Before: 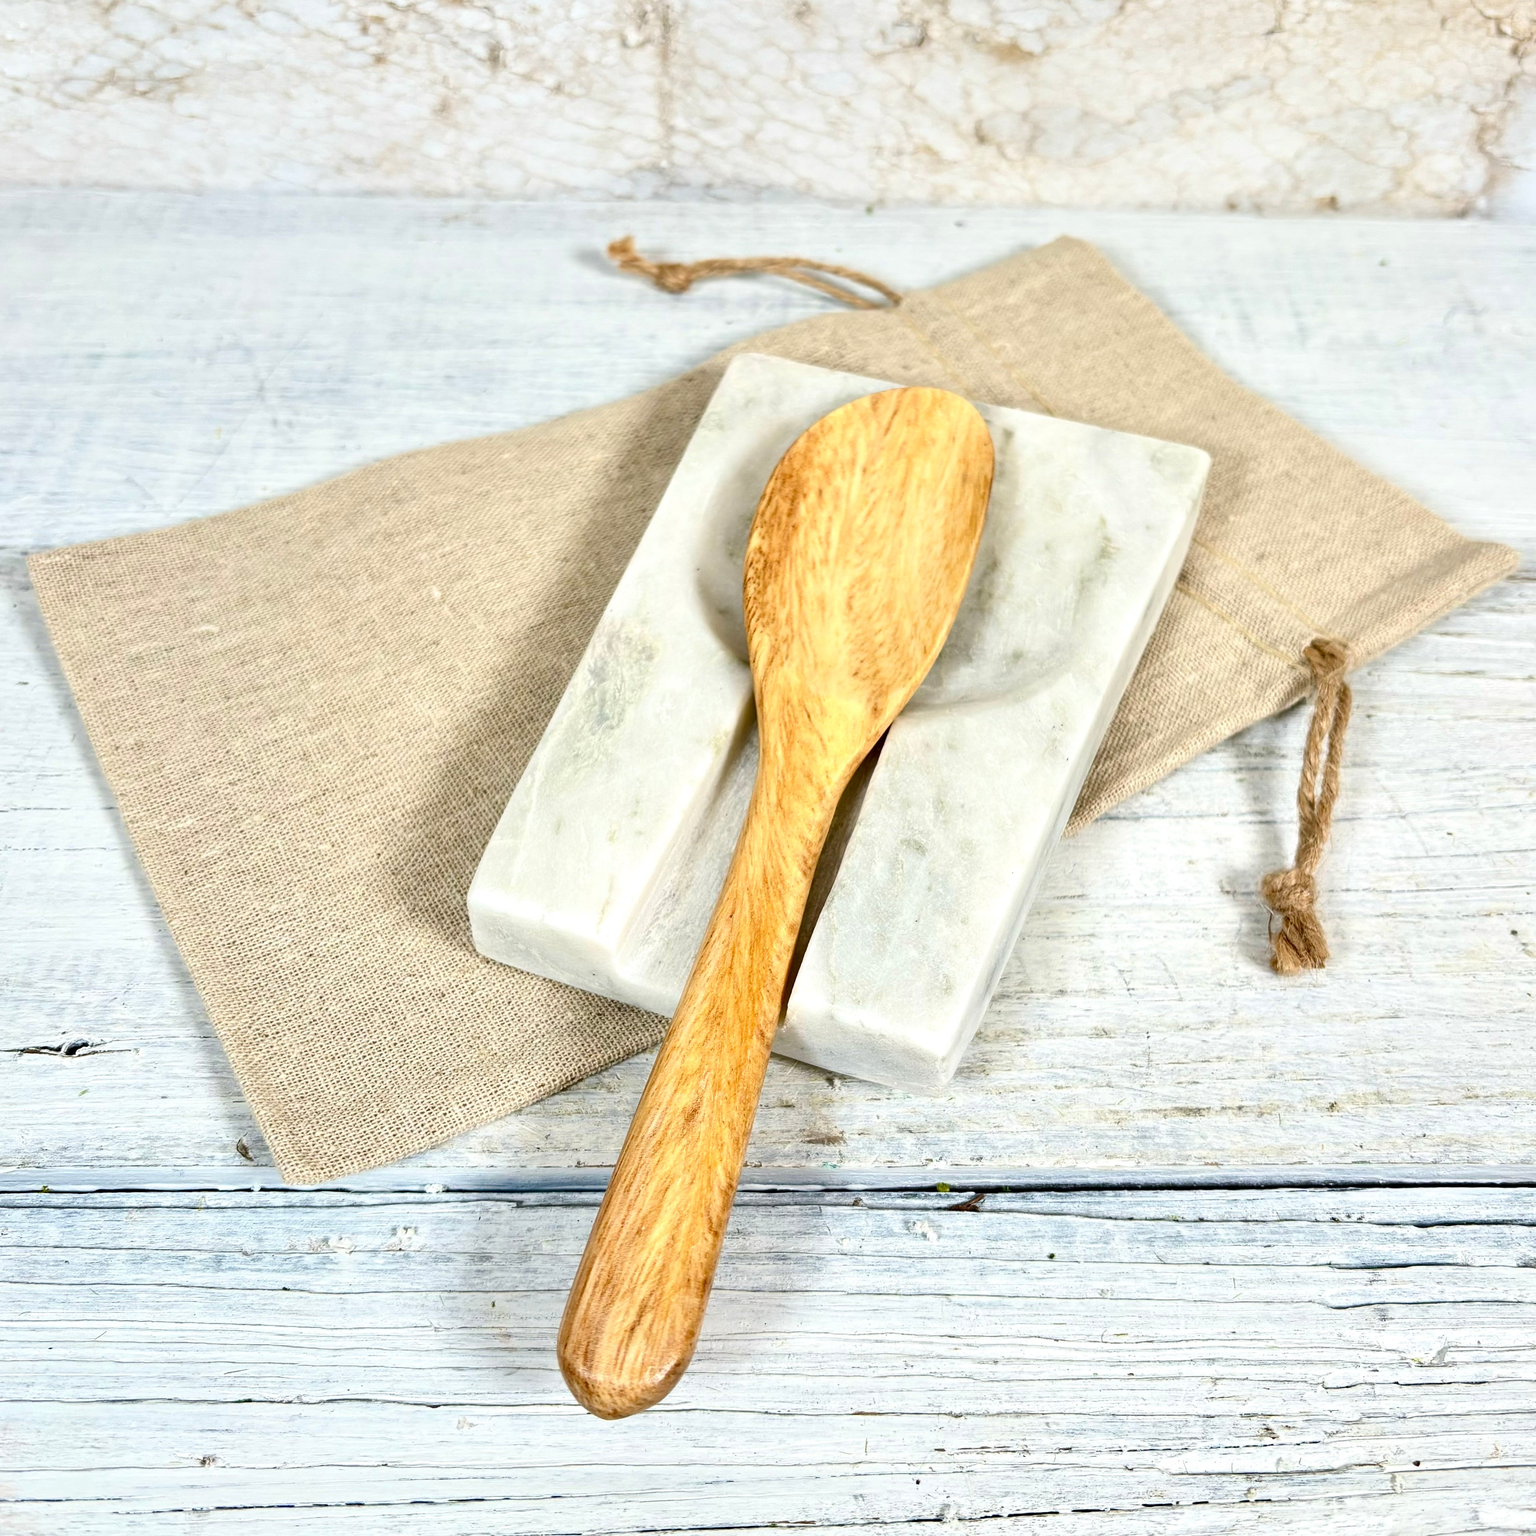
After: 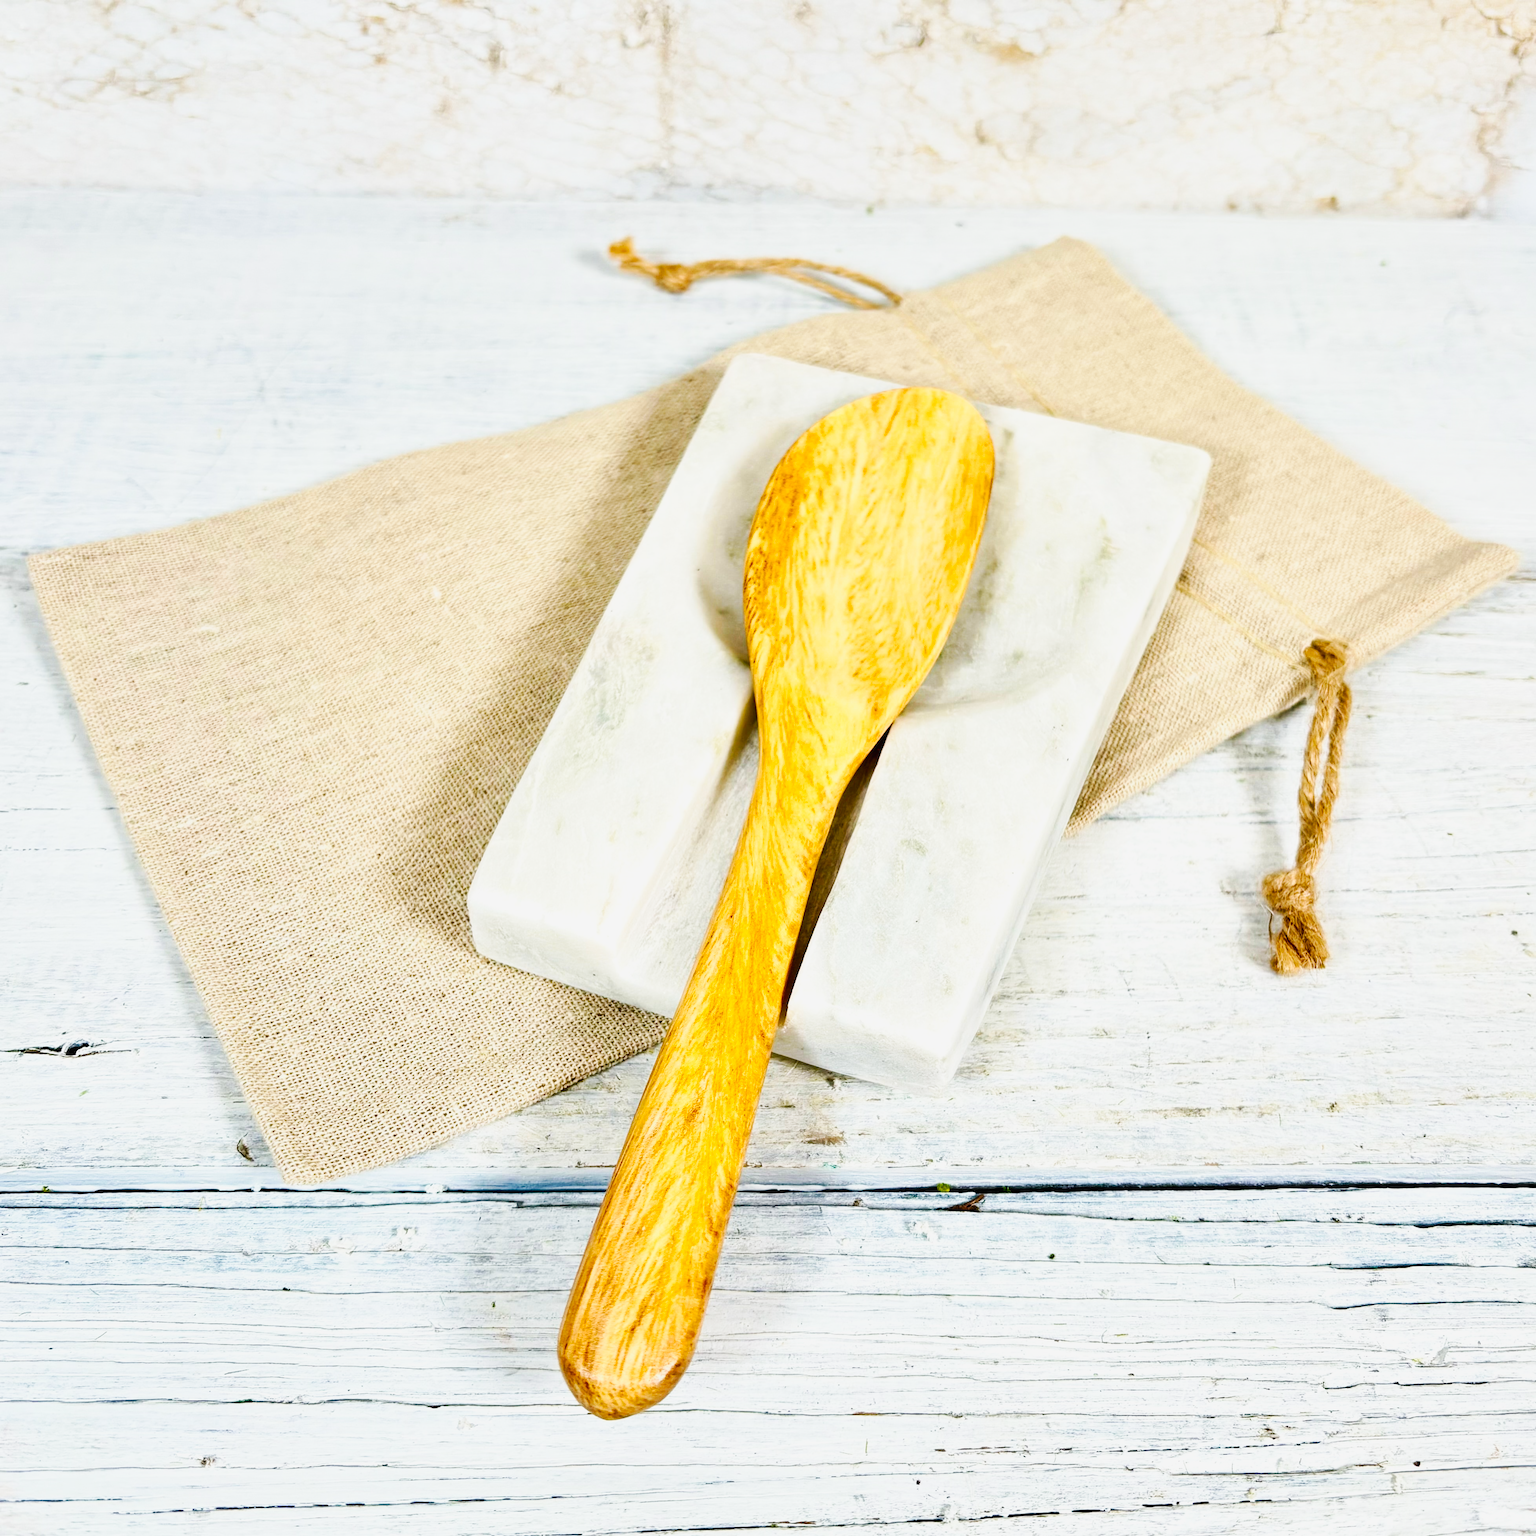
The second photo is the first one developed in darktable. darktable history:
color balance rgb: perceptual saturation grading › global saturation 29.354%, global vibrance 9.631%
tone curve: curves: ch0 [(0, 0.012) (0.031, 0.02) (0.12, 0.083) (0.193, 0.171) (0.277, 0.279) (0.45, 0.52) (0.568, 0.676) (0.678, 0.777) (0.875, 0.92) (1, 0.965)]; ch1 [(0, 0) (0.243, 0.245) (0.402, 0.41) (0.493, 0.486) (0.508, 0.507) (0.531, 0.53) (0.551, 0.564) (0.646, 0.672) (0.694, 0.732) (1, 1)]; ch2 [(0, 0) (0.249, 0.216) (0.356, 0.343) (0.424, 0.442) (0.476, 0.482) (0.498, 0.502) (0.517, 0.517) (0.532, 0.545) (0.562, 0.575) (0.614, 0.644) (0.706, 0.748) (0.808, 0.809) (0.991, 0.968)], preserve colors none
